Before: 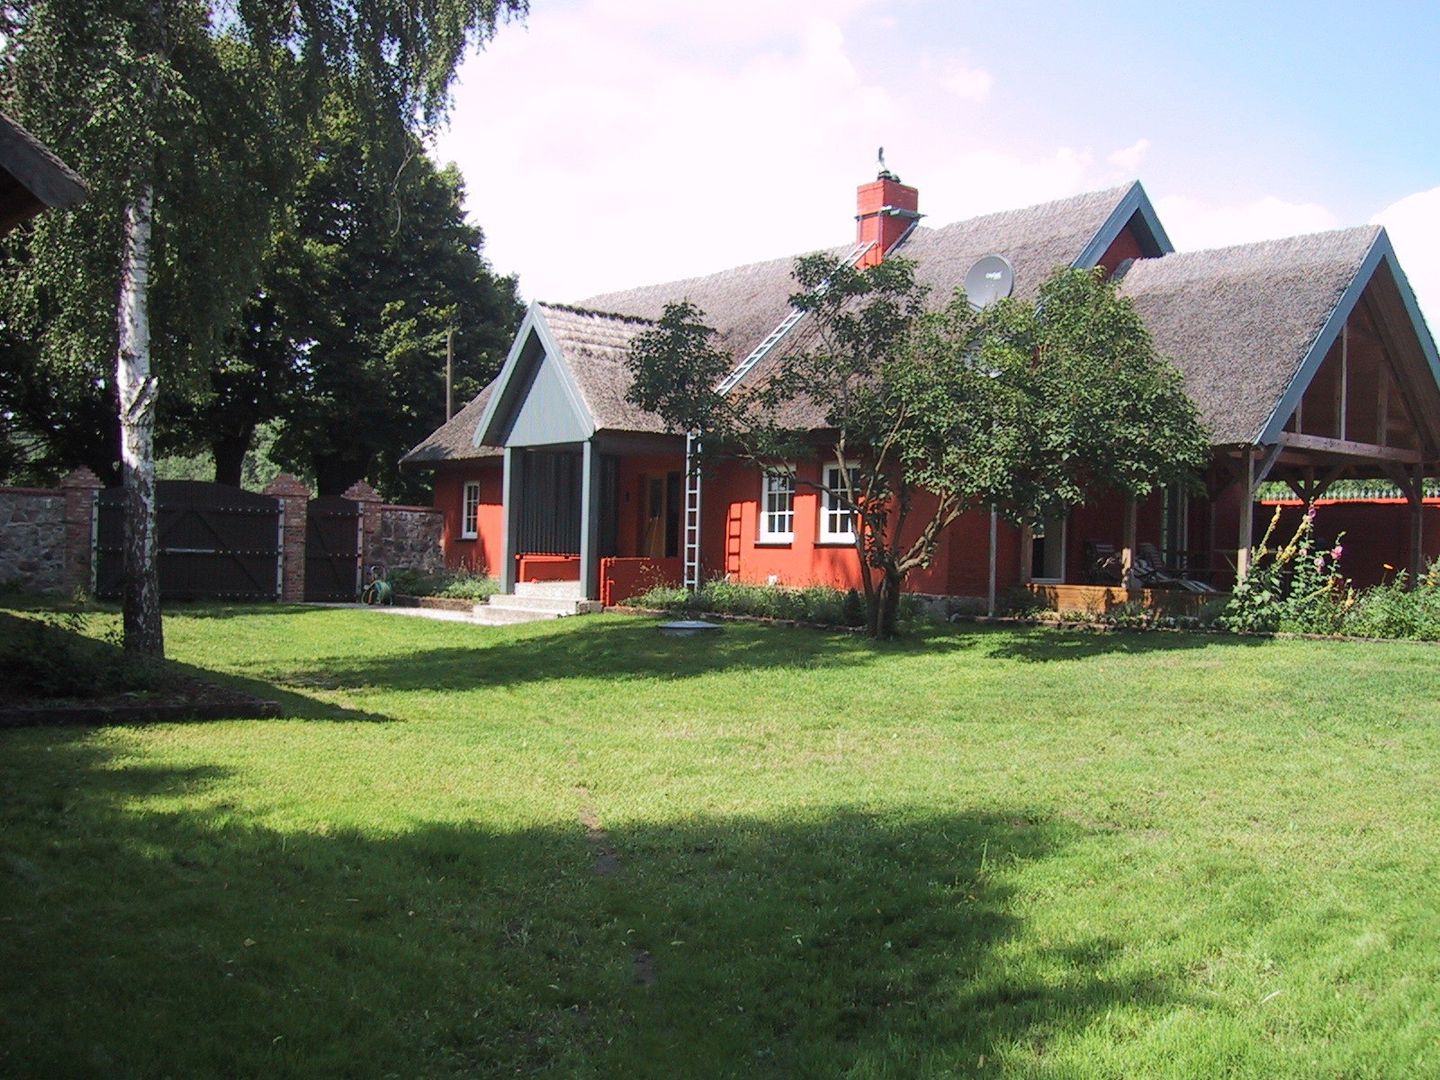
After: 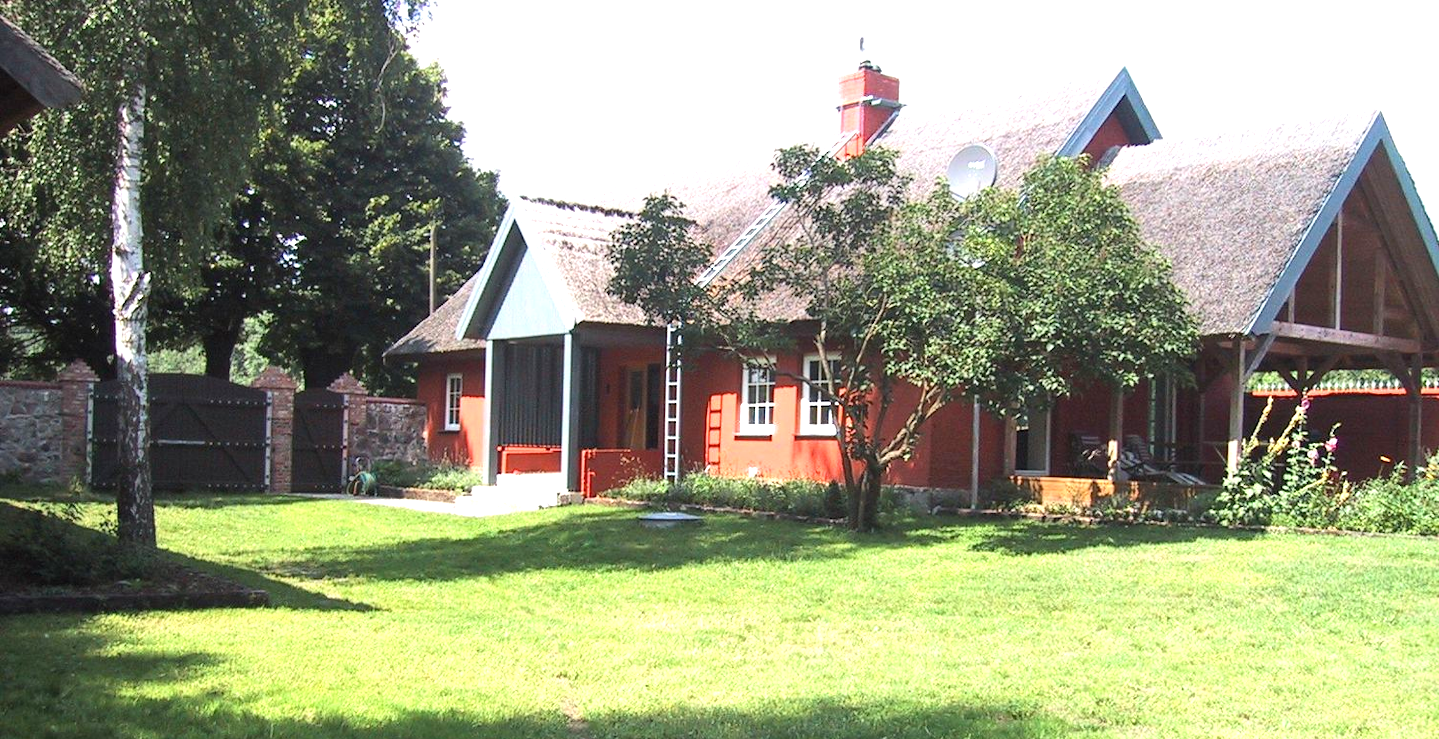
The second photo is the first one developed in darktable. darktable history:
rotate and perspective: lens shift (horizontal) -0.055, automatic cropping off
exposure: black level correction 0, exposure 1 EV, compensate exposure bias true, compensate highlight preservation false
crop: top 11.166%, bottom 22.168%
